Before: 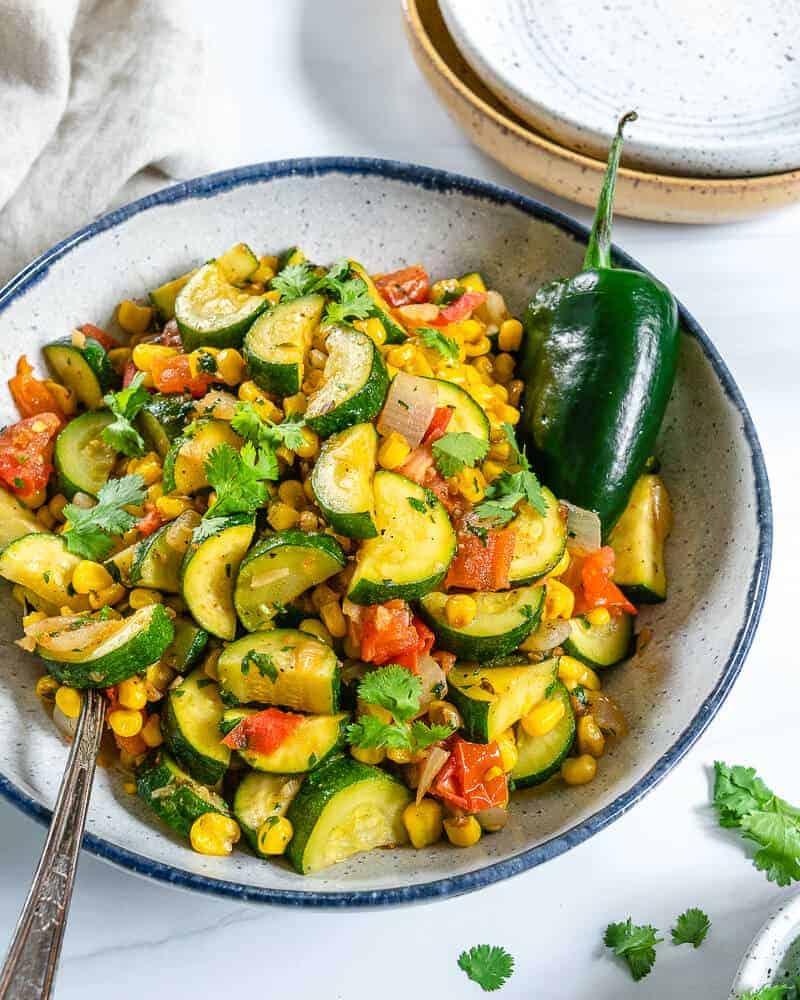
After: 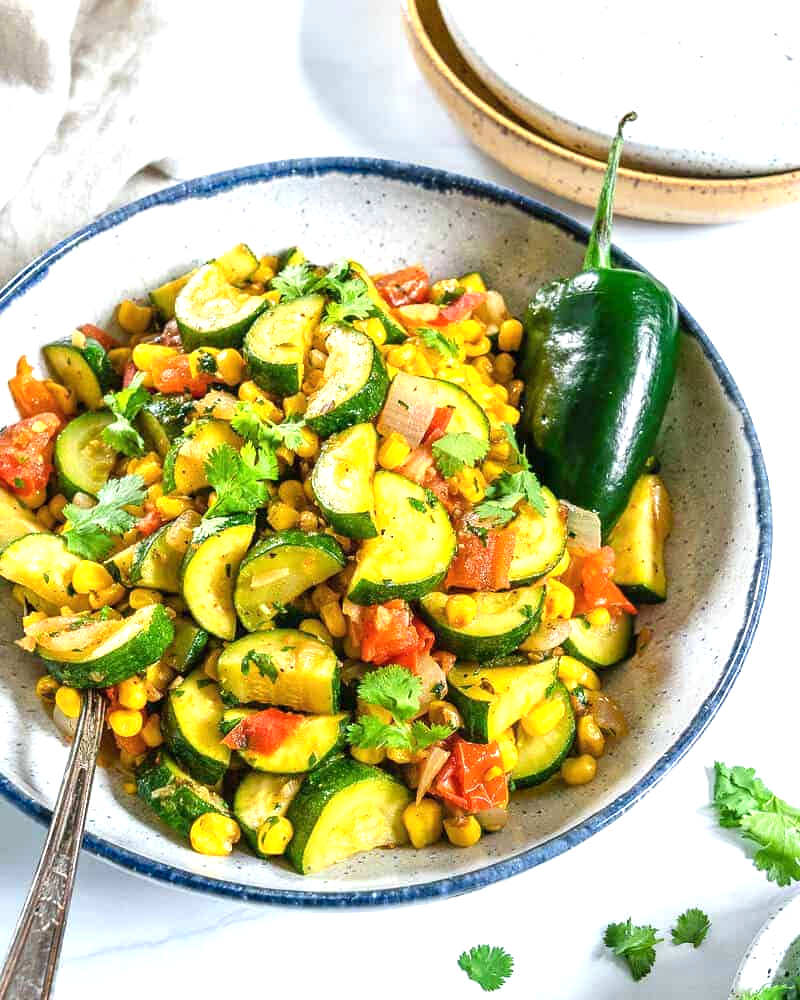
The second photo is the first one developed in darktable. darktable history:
exposure: exposure 0.644 EV, compensate exposure bias true, compensate highlight preservation false
color zones: curves: ch0 [(0.068, 0.464) (0.25, 0.5) (0.48, 0.508) (0.75, 0.536) (0.886, 0.476) (0.967, 0.456)]; ch1 [(0.066, 0.456) (0.25, 0.5) (0.616, 0.508) (0.746, 0.56) (0.934, 0.444)]
